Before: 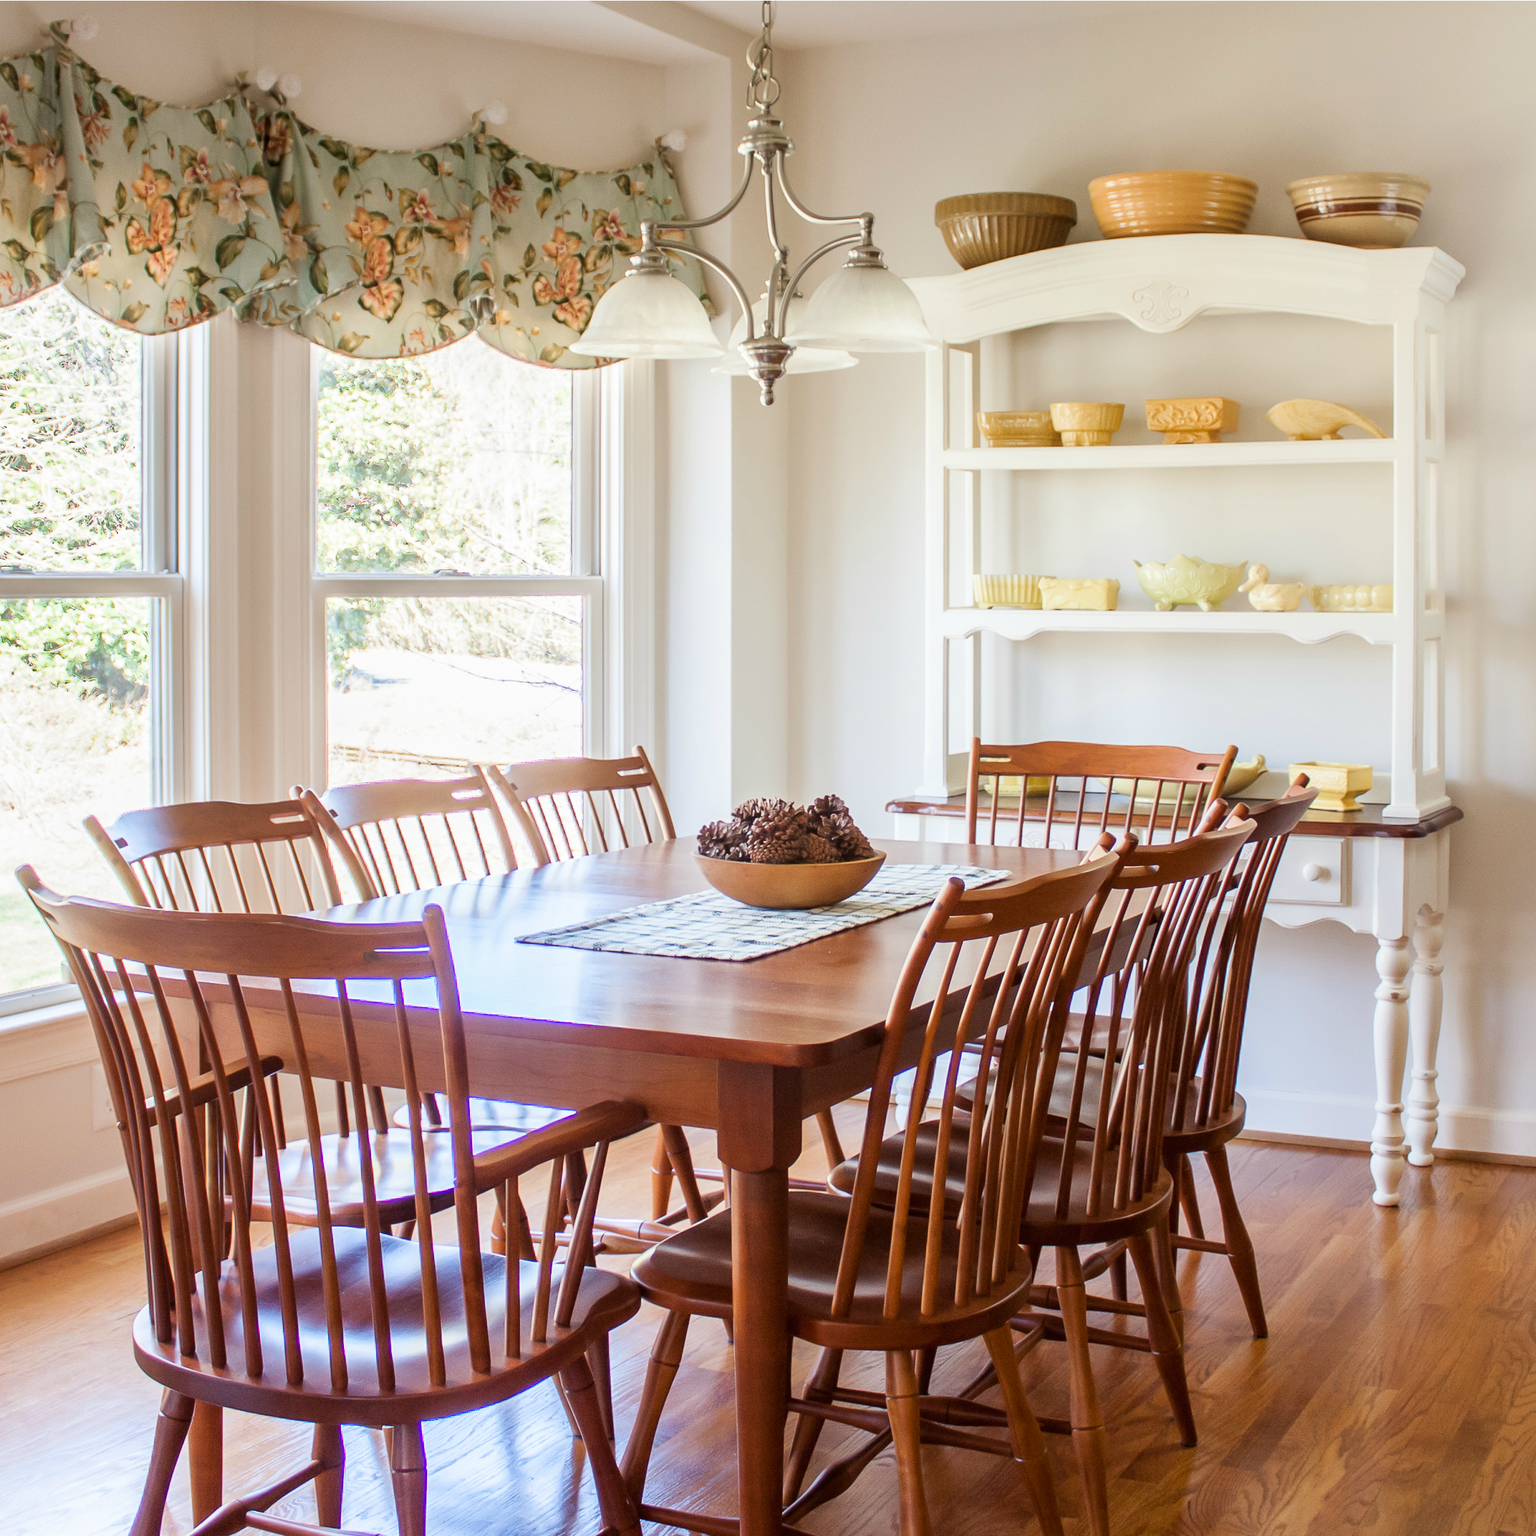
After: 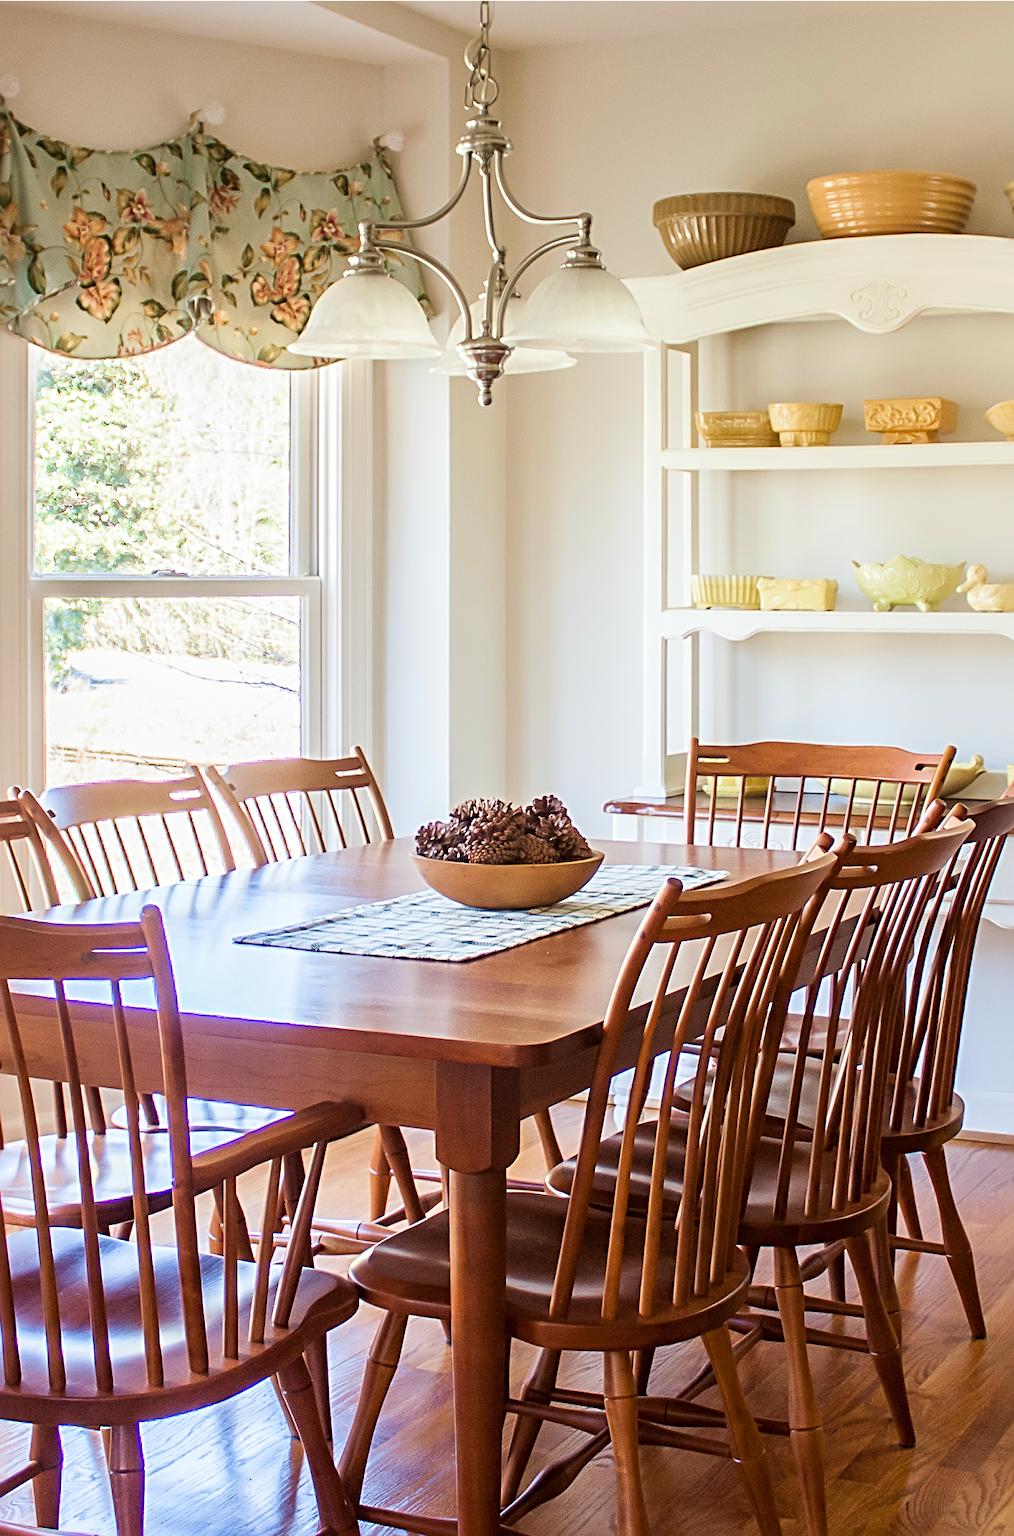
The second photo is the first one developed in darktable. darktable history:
velvia: on, module defaults
crop and rotate: left 18.442%, right 15.508%
sharpen: radius 4
